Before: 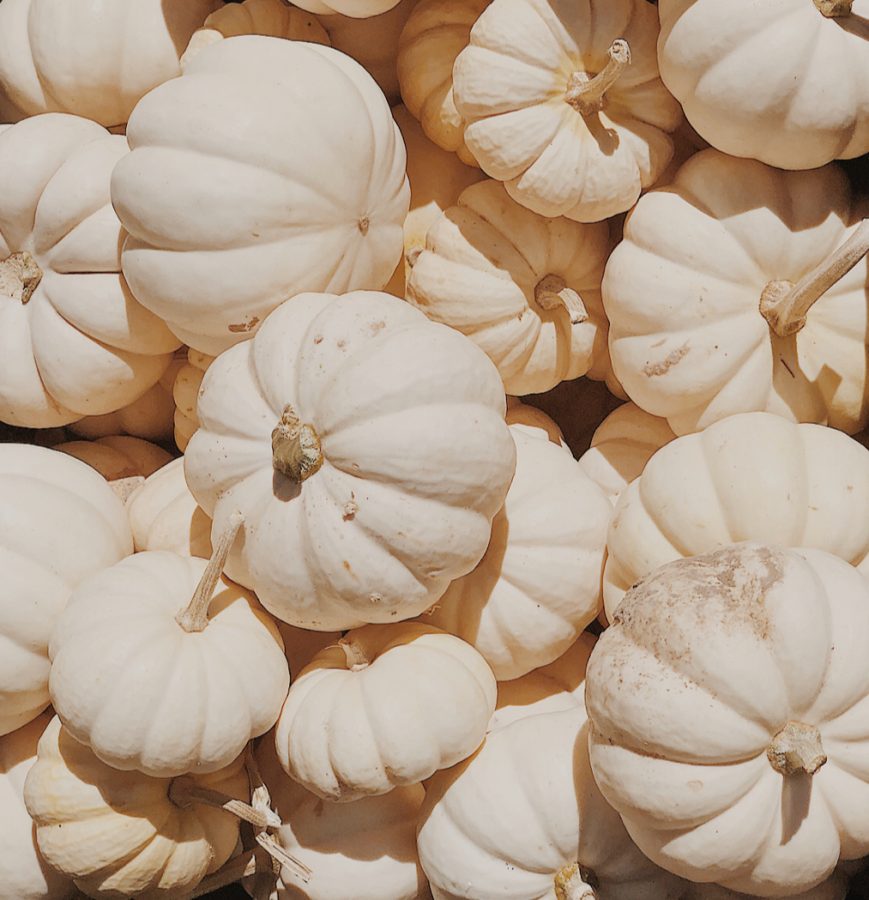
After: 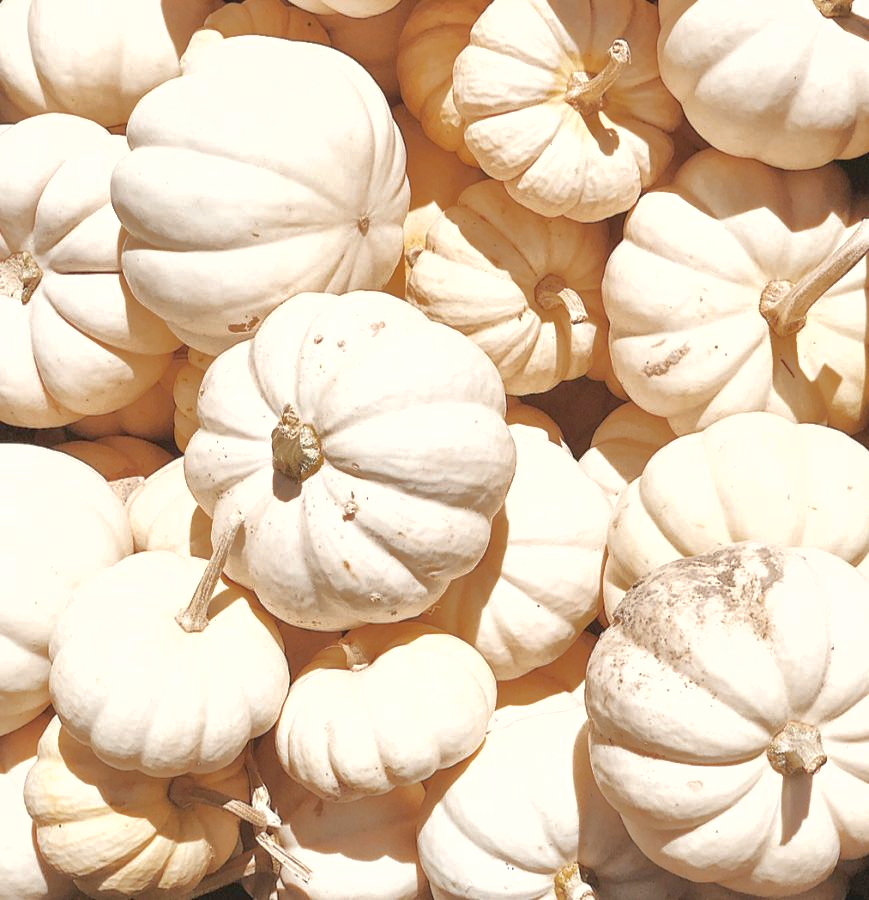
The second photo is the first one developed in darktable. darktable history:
shadows and highlights: shadows color adjustment 99.13%, highlights color adjustment 0.889%
exposure: black level correction 0, exposure 0.891 EV, compensate highlight preservation false
